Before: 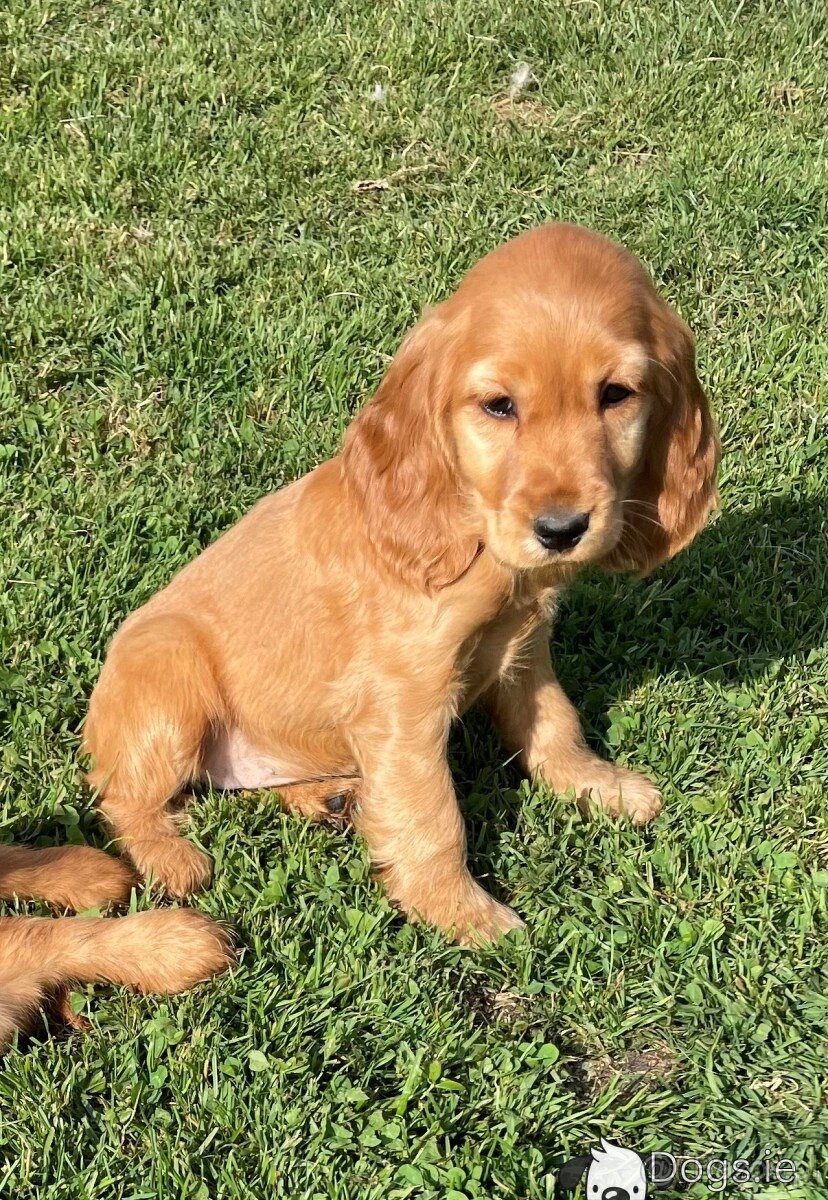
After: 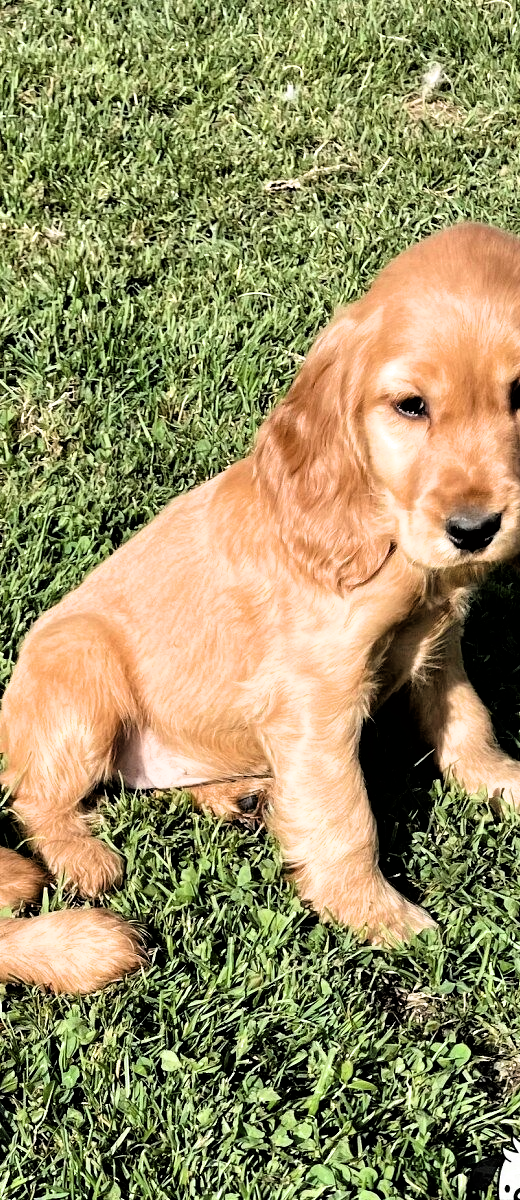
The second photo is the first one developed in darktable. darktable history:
crop: left 10.644%, right 26.528%
filmic rgb: black relative exposure -3.57 EV, white relative exposure 2.29 EV, hardness 3.41
